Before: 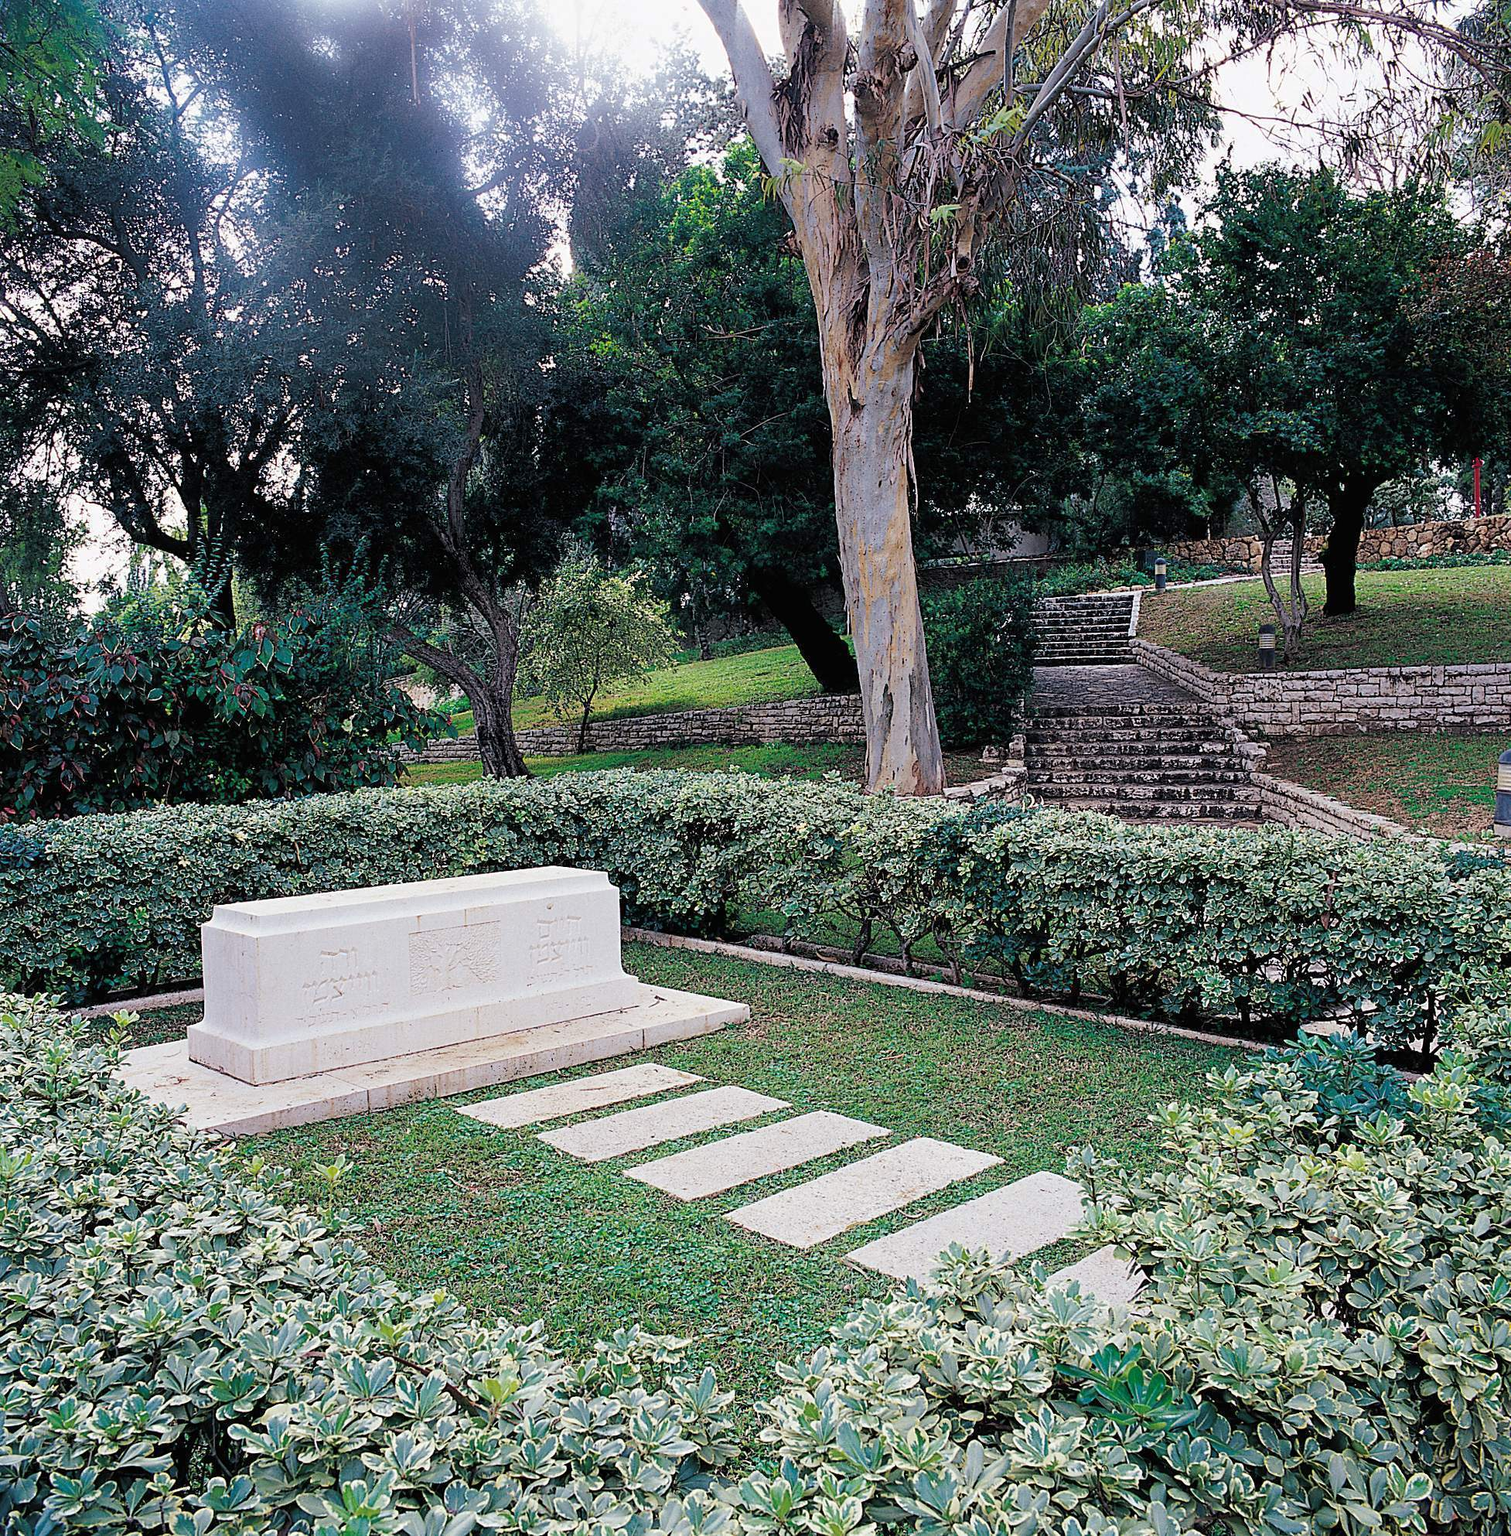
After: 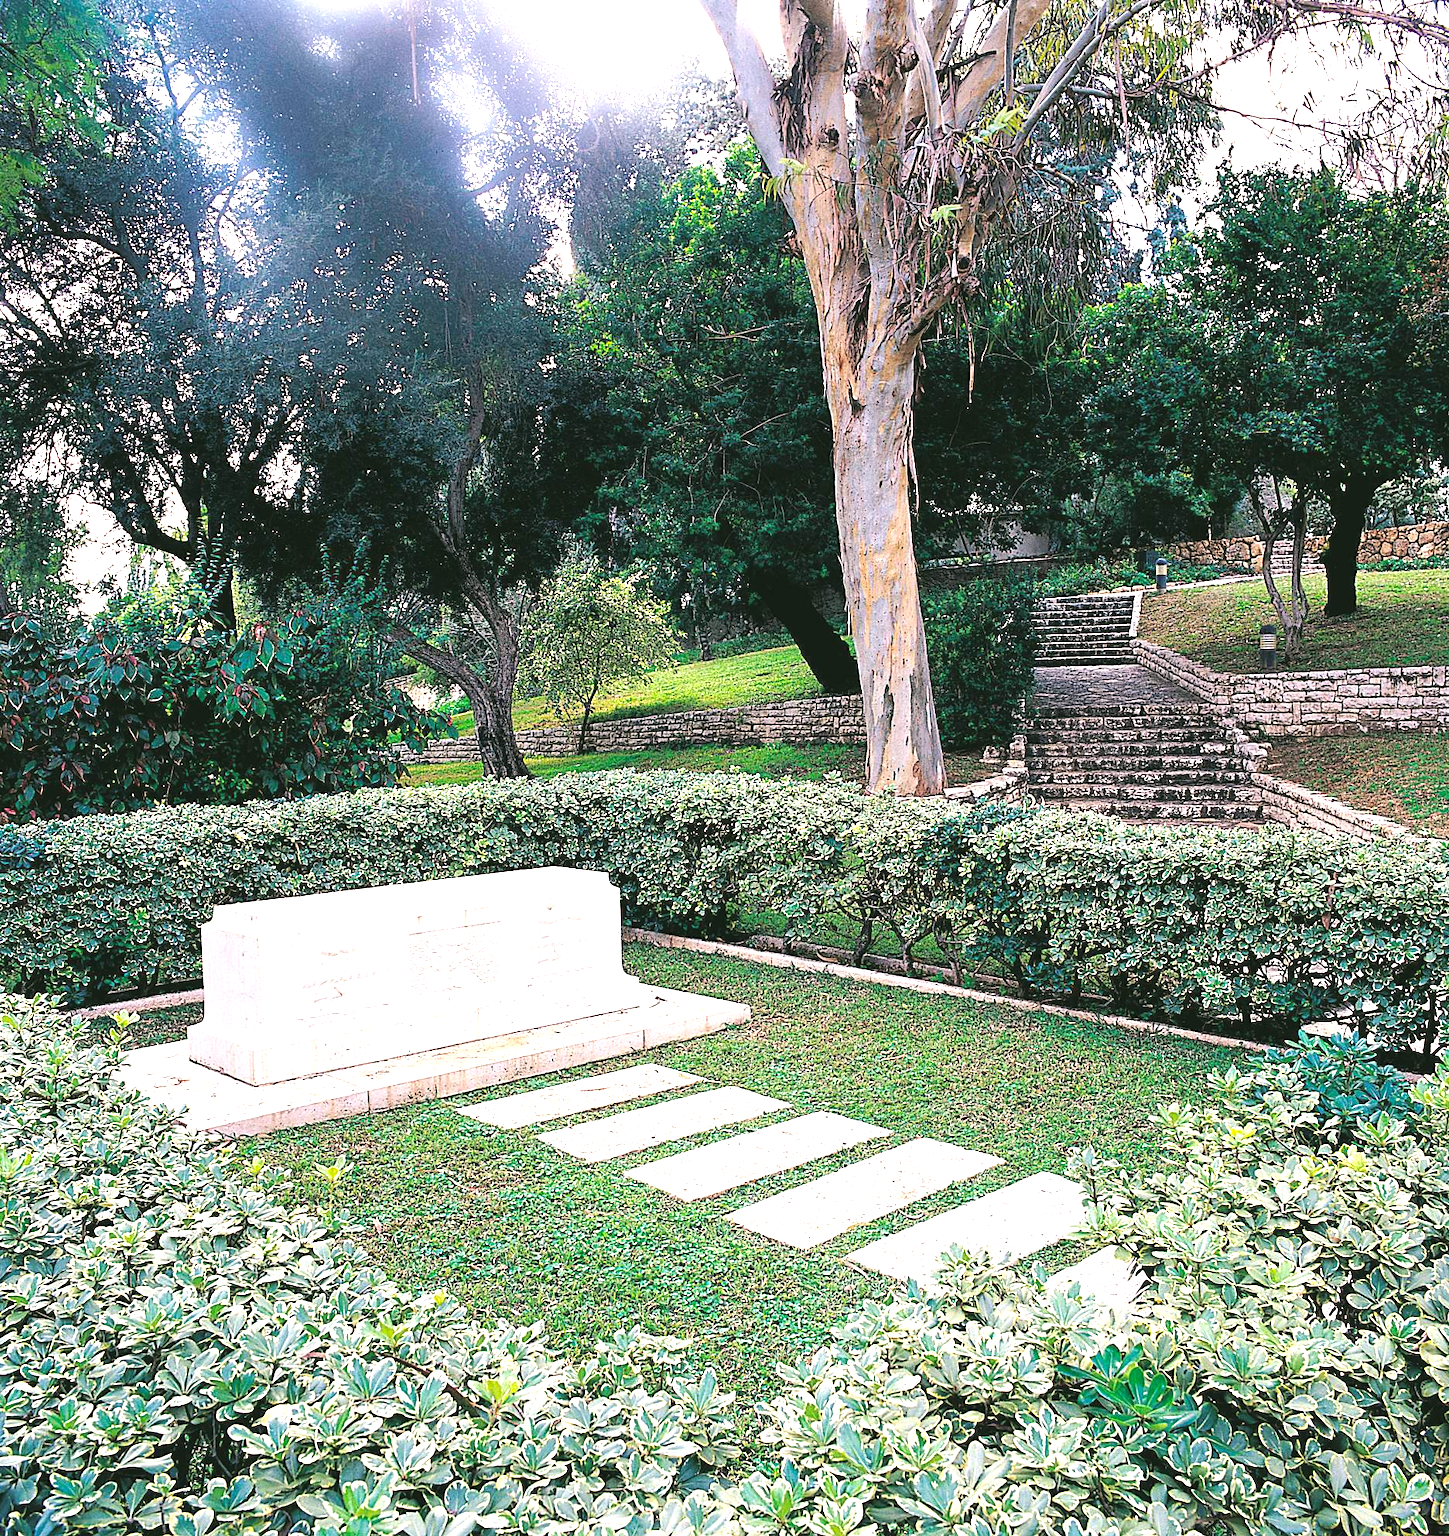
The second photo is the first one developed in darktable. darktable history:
exposure: black level correction -0.005, exposure 1.002 EV, compensate highlight preservation false
crop: right 4.126%, bottom 0.031%
color balance rgb: perceptual saturation grading › global saturation 10%, global vibrance 10%
color correction: highlights a* 4.02, highlights b* 4.98, shadows a* -7.55, shadows b* 4.98
